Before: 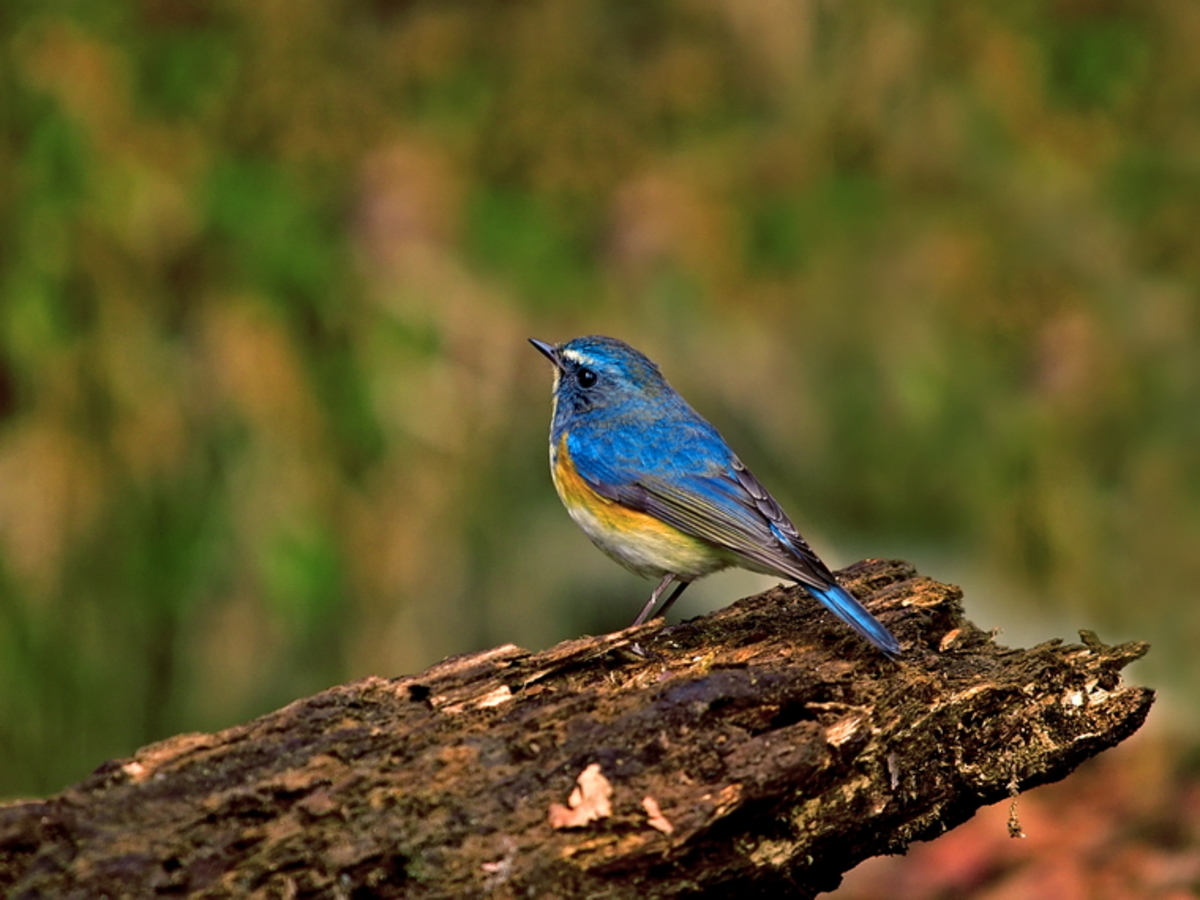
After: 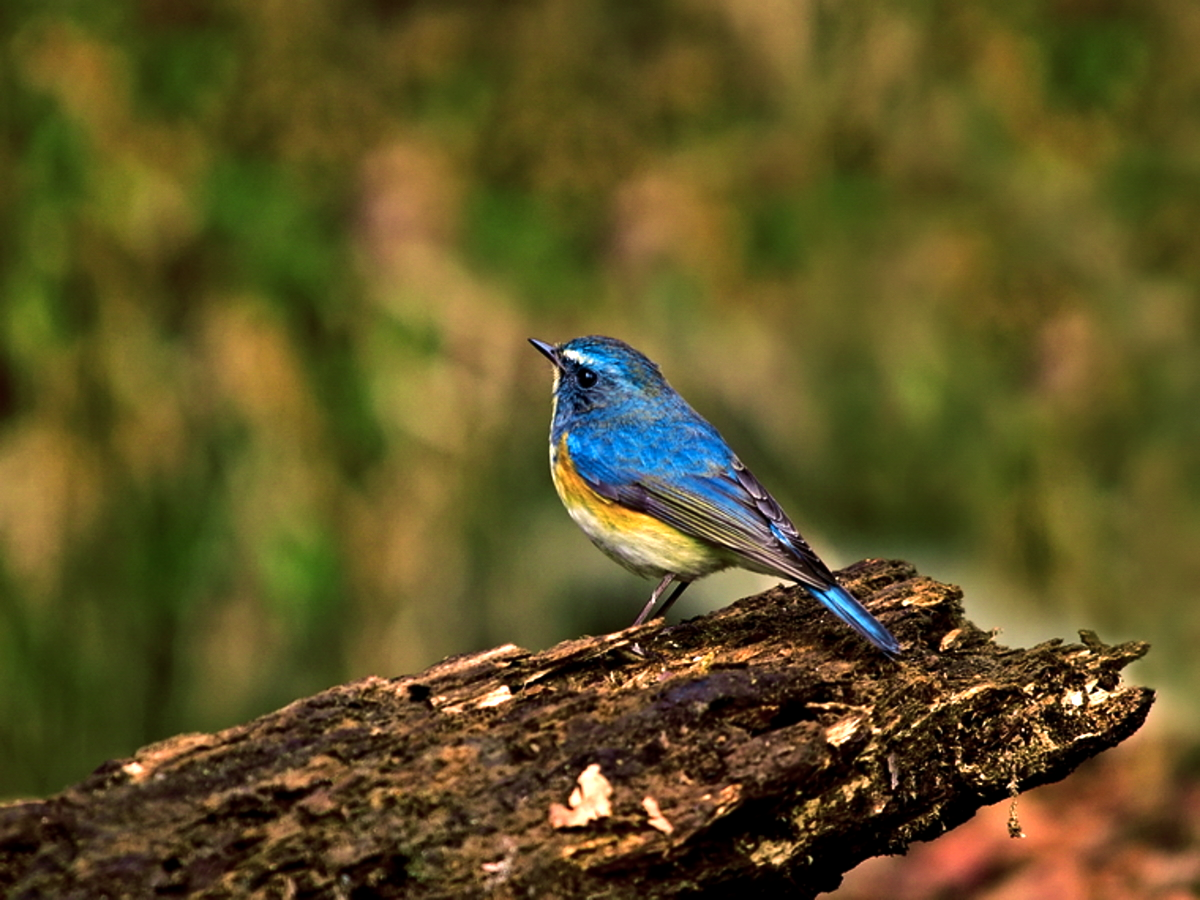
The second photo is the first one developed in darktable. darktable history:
exposure: black level correction 0.001, compensate exposure bias true, compensate highlight preservation false
tone equalizer: -8 EV -0.738 EV, -7 EV -0.701 EV, -6 EV -0.578 EV, -5 EV -0.422 EV, -3 EV 0.369 EV, -2 EV 0.6 EV, -1 EV 0.696 EV, +0 EV 0.725 EV, edges refinement/feathering 500, mask exposure compensation -1.57 EV, preserve details no
velvia: on, module defaults
